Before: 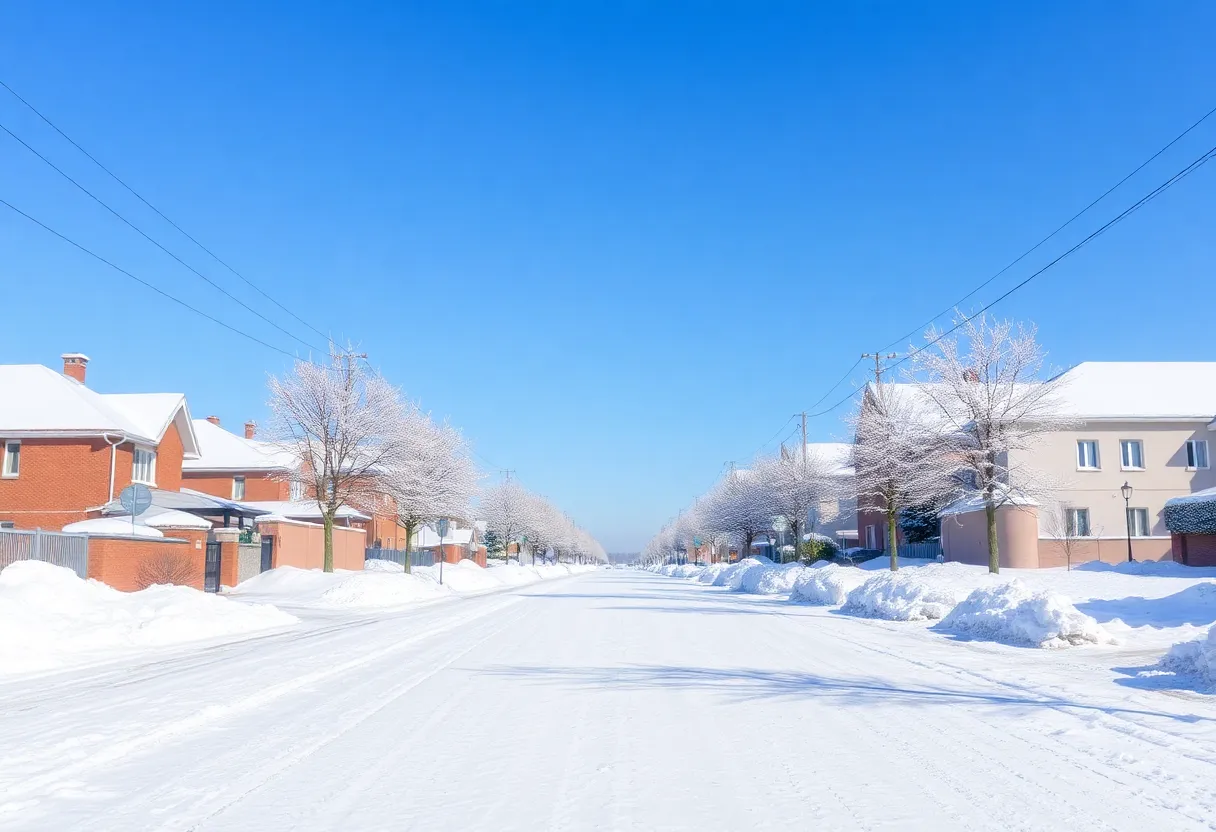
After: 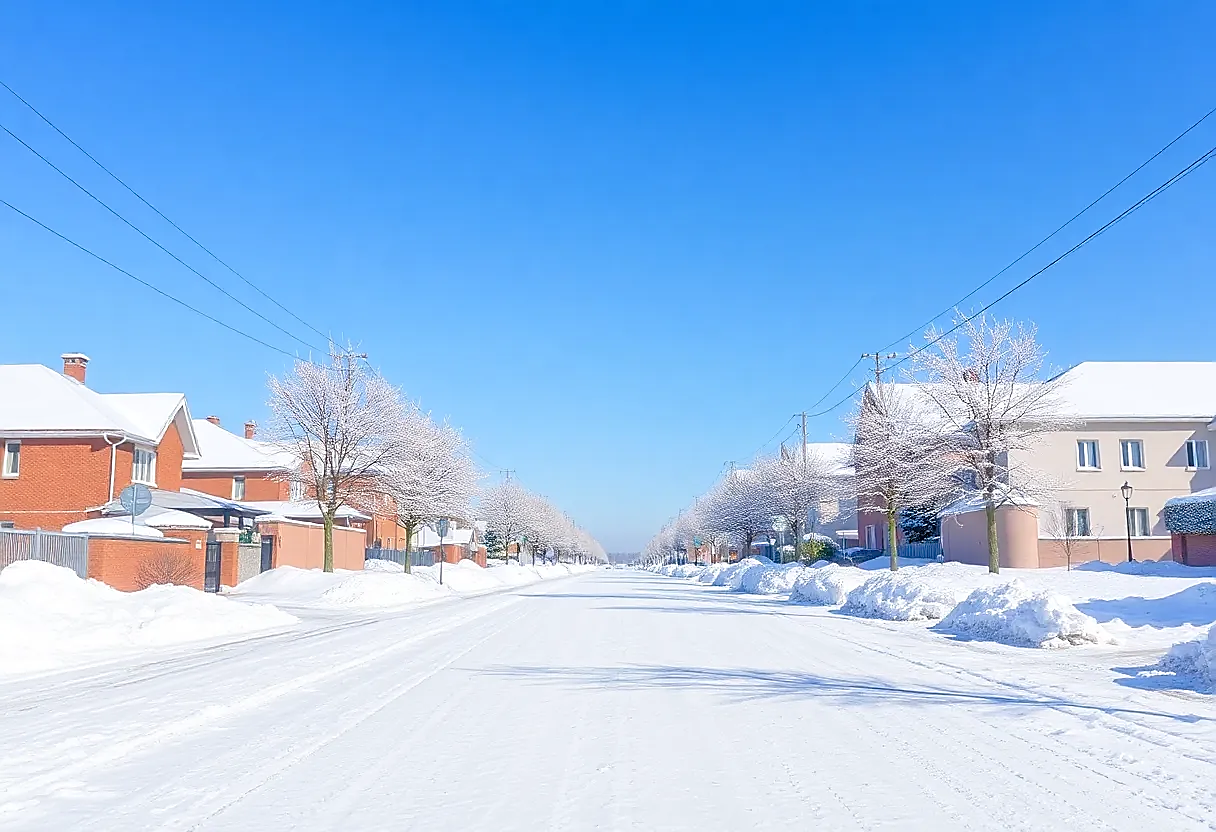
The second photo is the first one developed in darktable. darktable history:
sharpen: radius 1.4, amount 1.25, threshold 0.7
tone equalizer: -7 EV 0.15 EV, -6 EV 0.6 EV, -5 EV 1.15 EV, -4 EV 1.33 EV, -3 EV 1.15 EV, -2 EV 0.6 EV, -1 EV 0.15 EV, mask exposure compensation -0.5 EV
